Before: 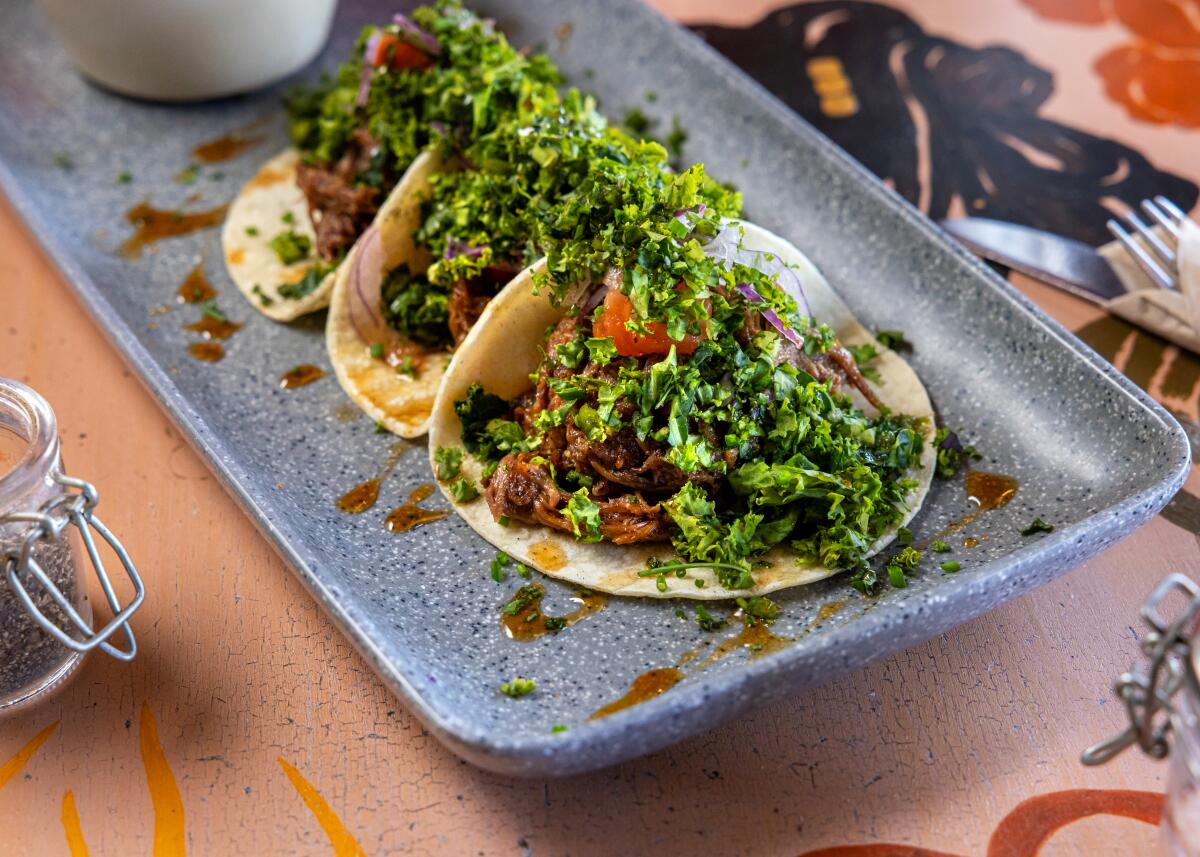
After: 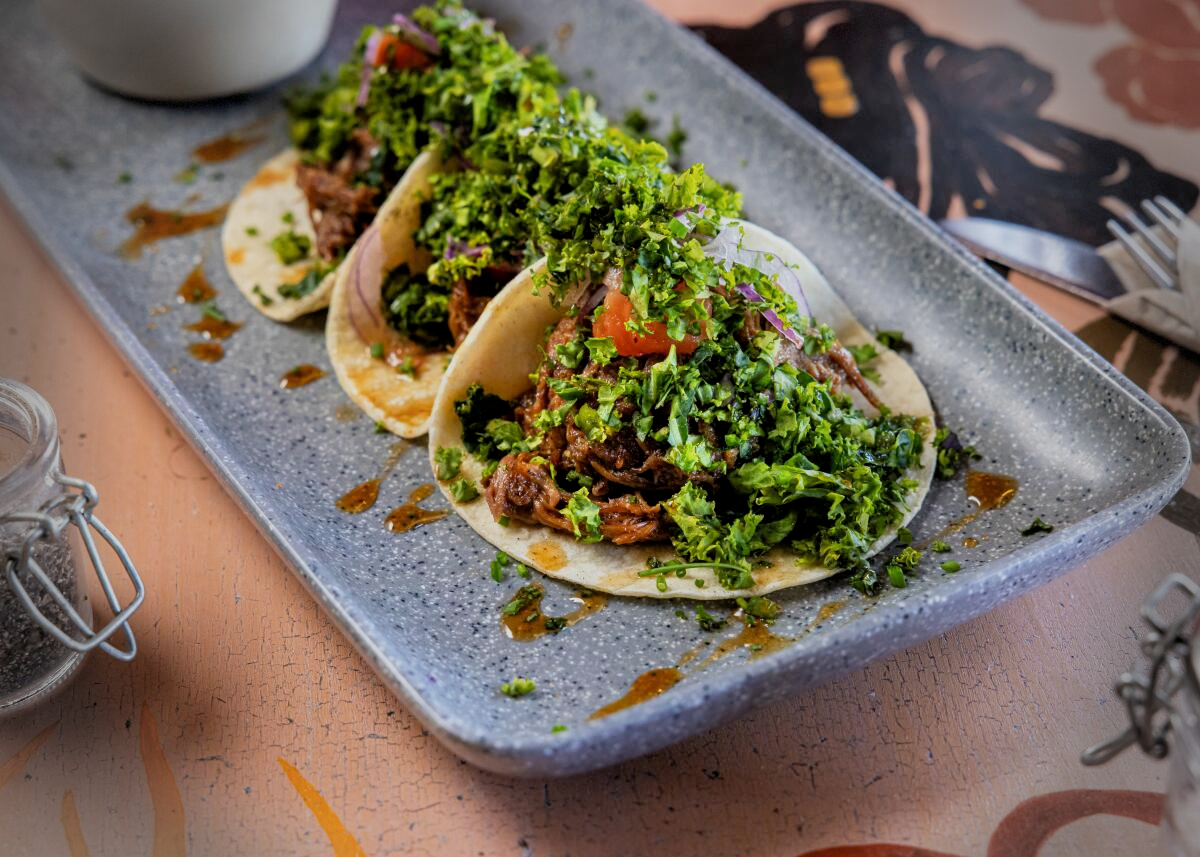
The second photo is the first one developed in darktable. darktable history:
vignetting: fall-off start 76.62%, fall-off radius 27.61%, width/height ratio 0.979, dithering 8-bit output
filmic rgb: middle gray luminance 18.36%, black relative exposure -11.2 EV, white relative exposure 3.7 EV, target black luminance 0%, hardness 5.88, latitude 57.85%, contrast 0.965, shadows ↔ highlights balance 49.21%
